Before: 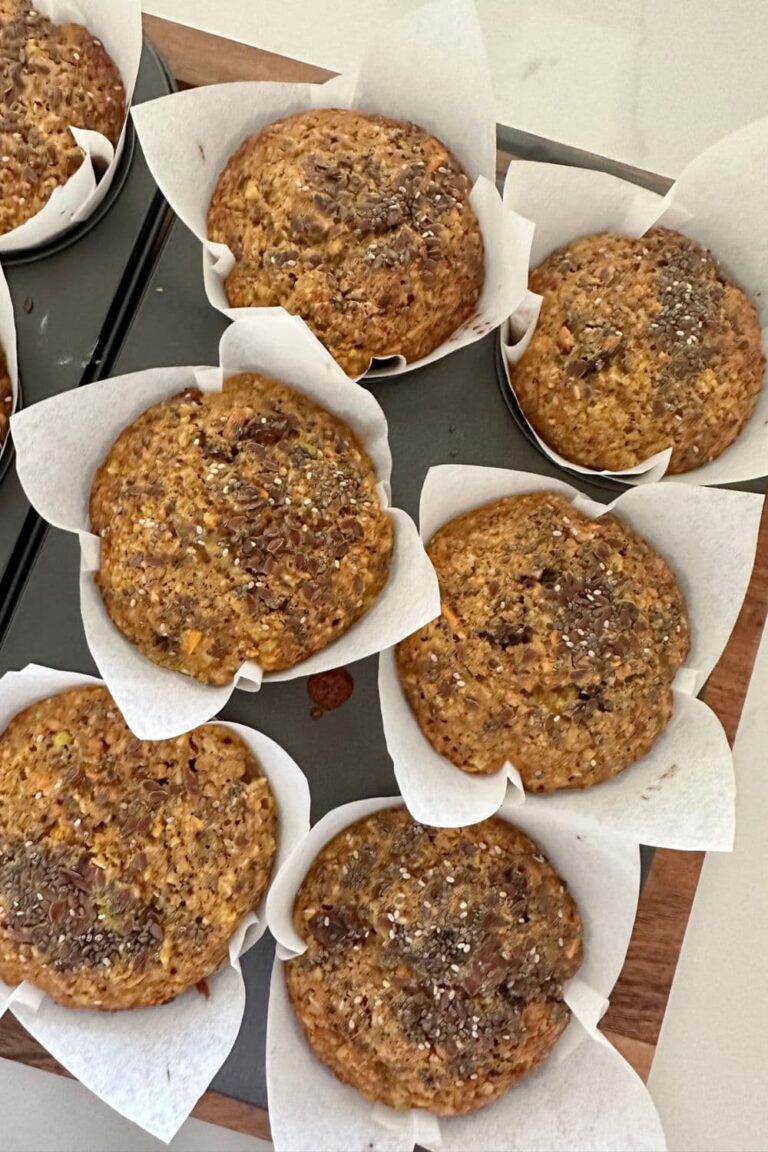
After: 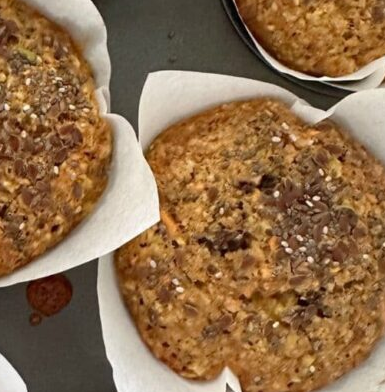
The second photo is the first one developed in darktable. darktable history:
crop: left 36.613%, top 34.229%, right 13.155%, bottom 30.715%
